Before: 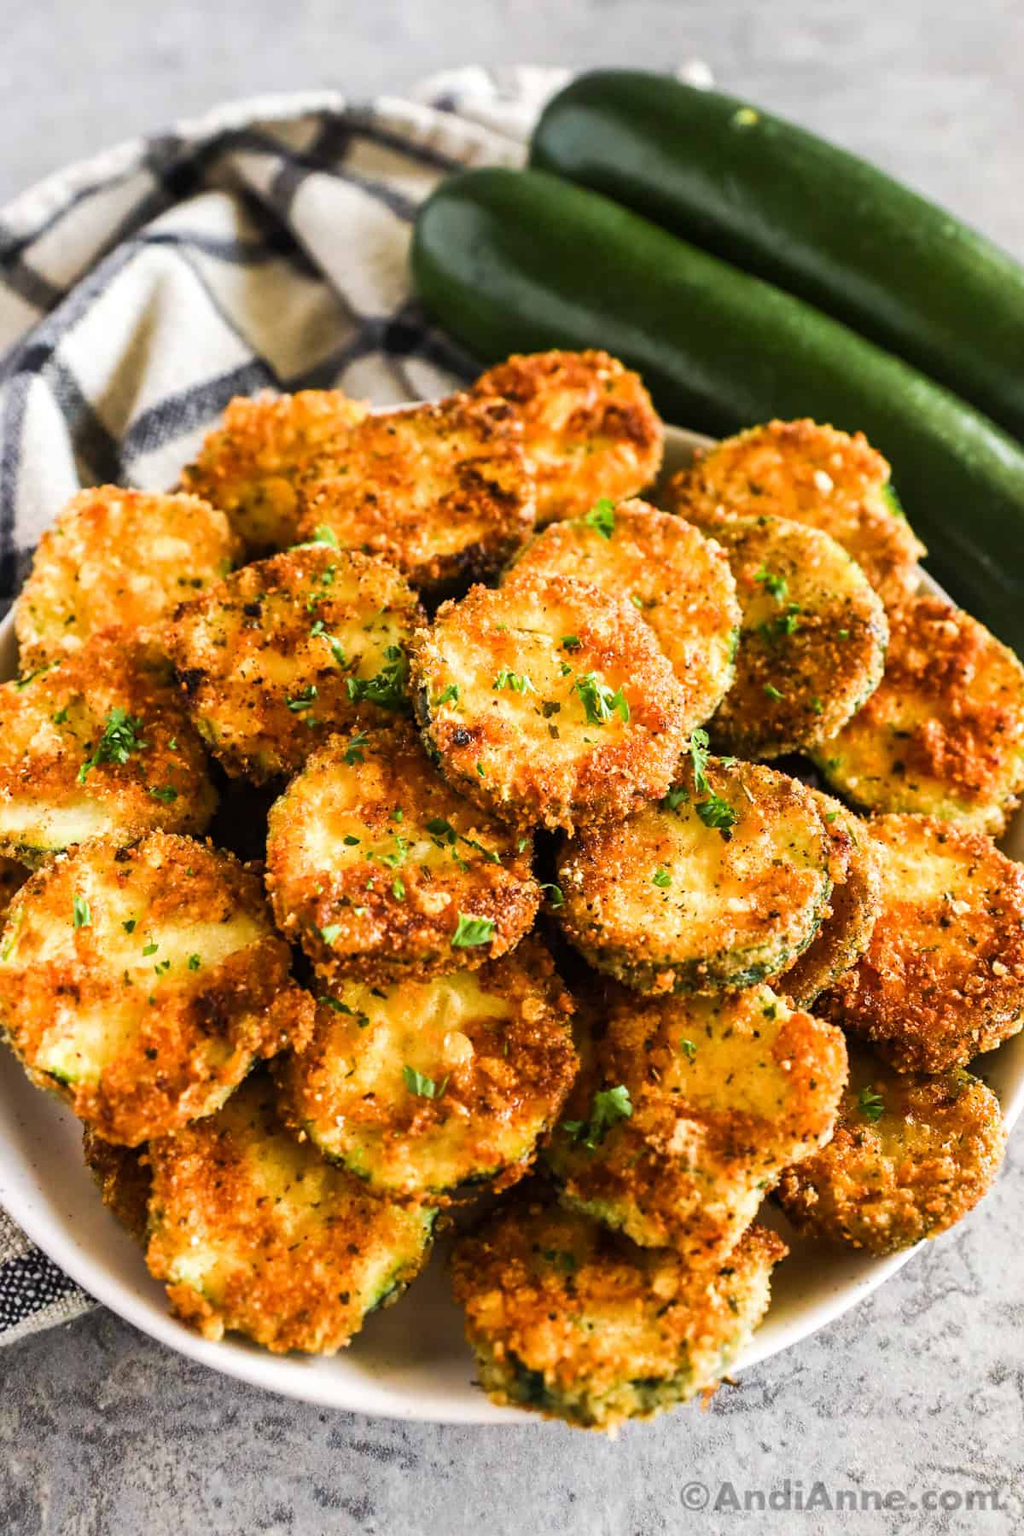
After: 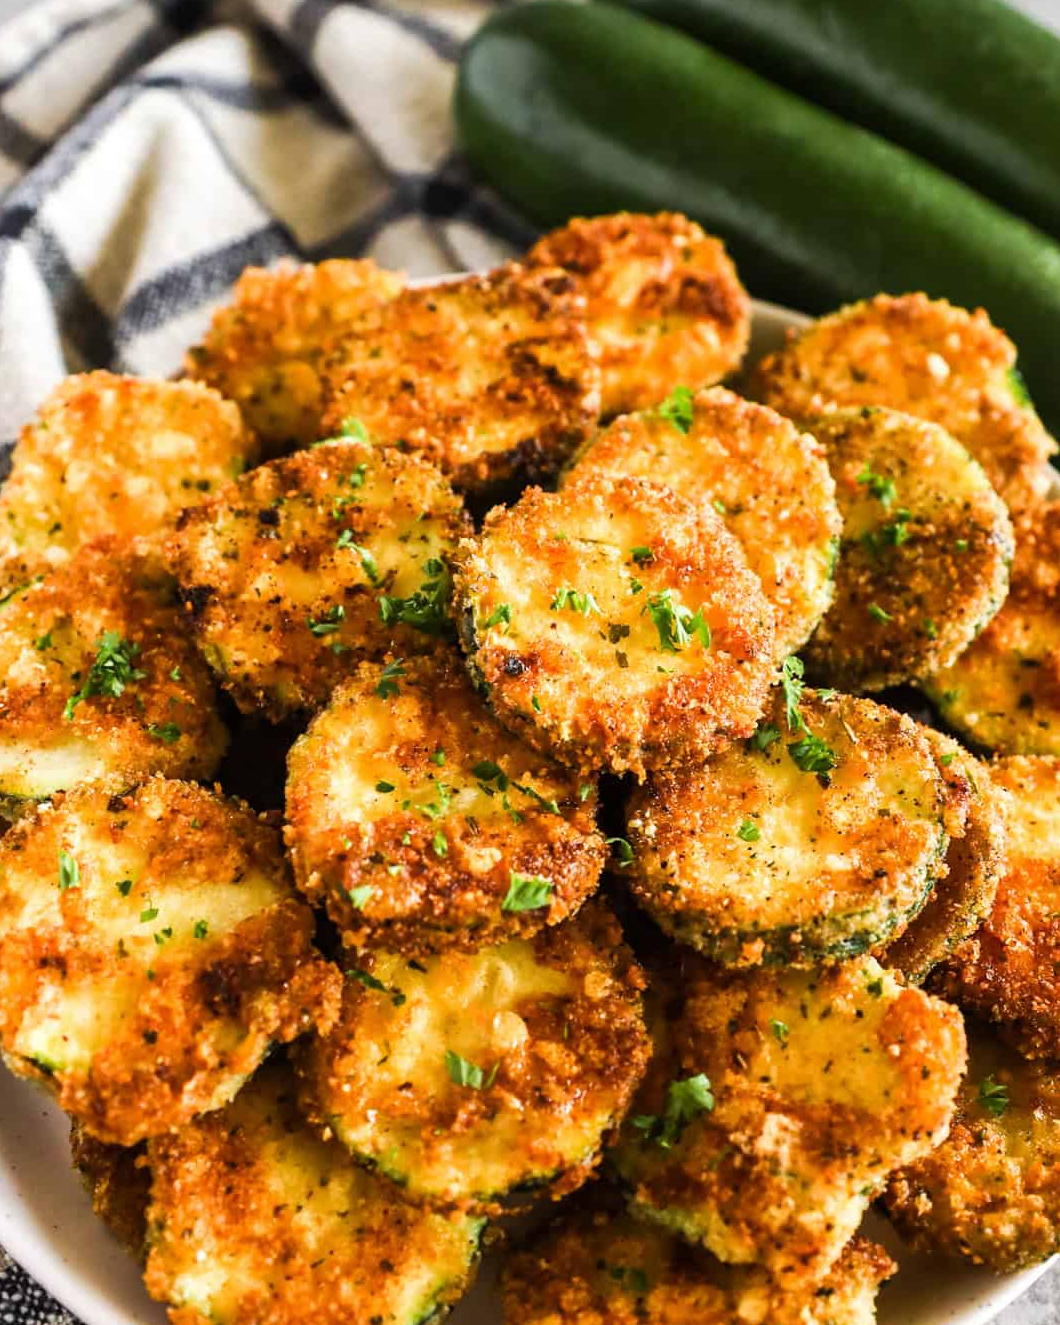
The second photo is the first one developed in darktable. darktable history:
crop and rotate: left 2.318%, top 11.009%, right 9.273%, bottom 15.329%
